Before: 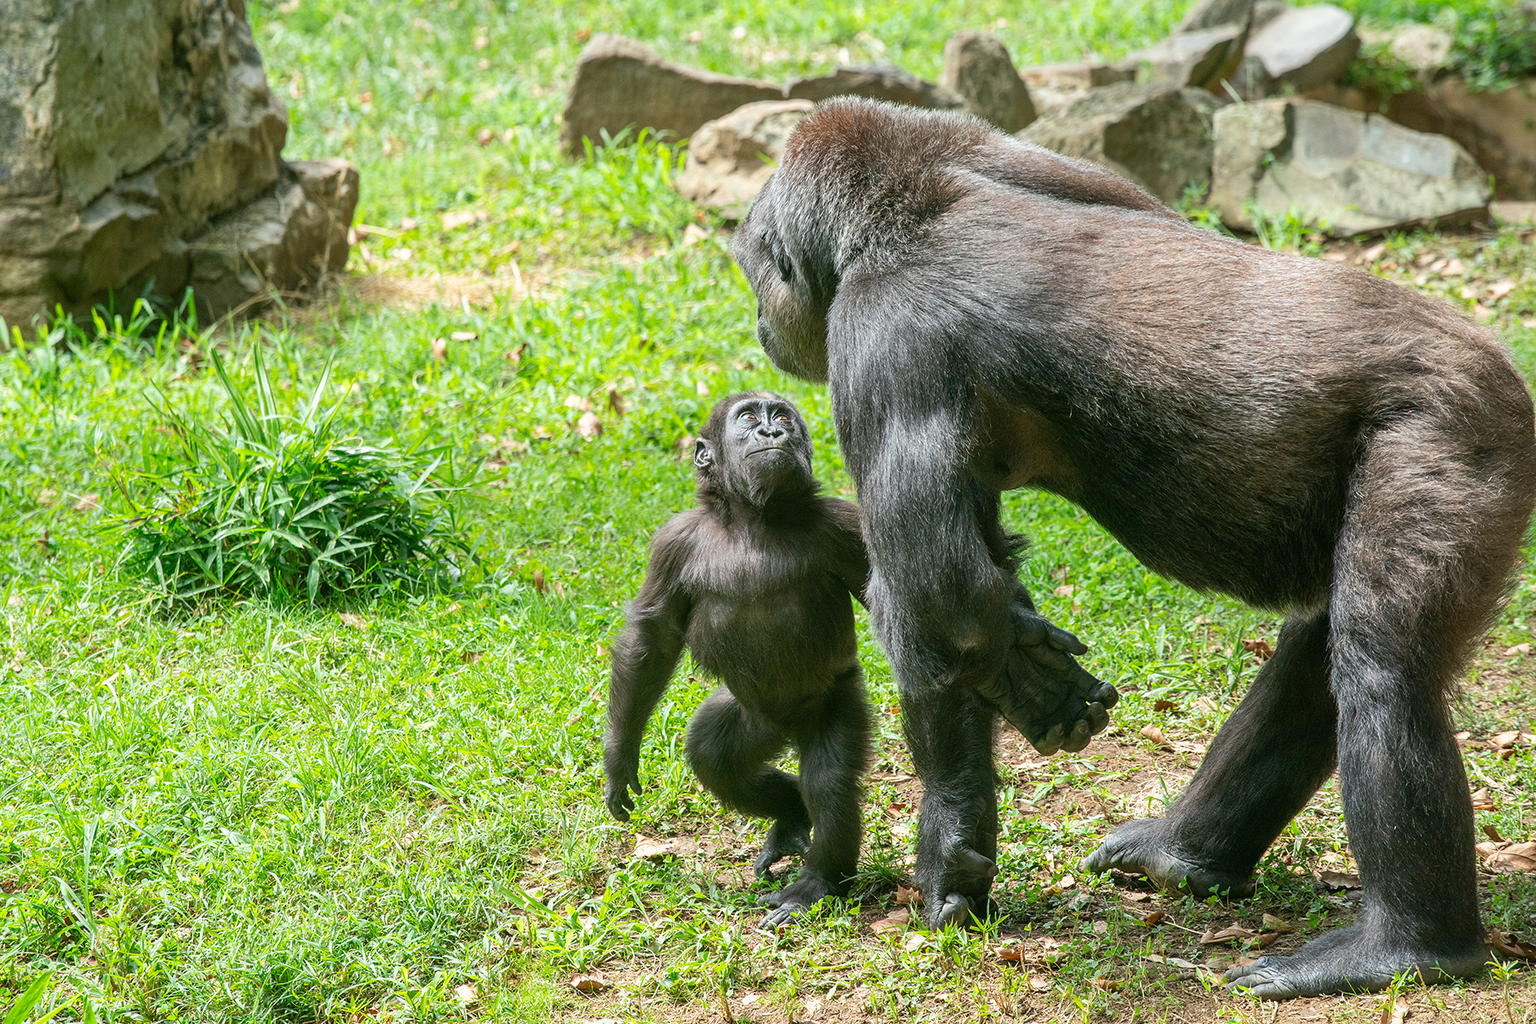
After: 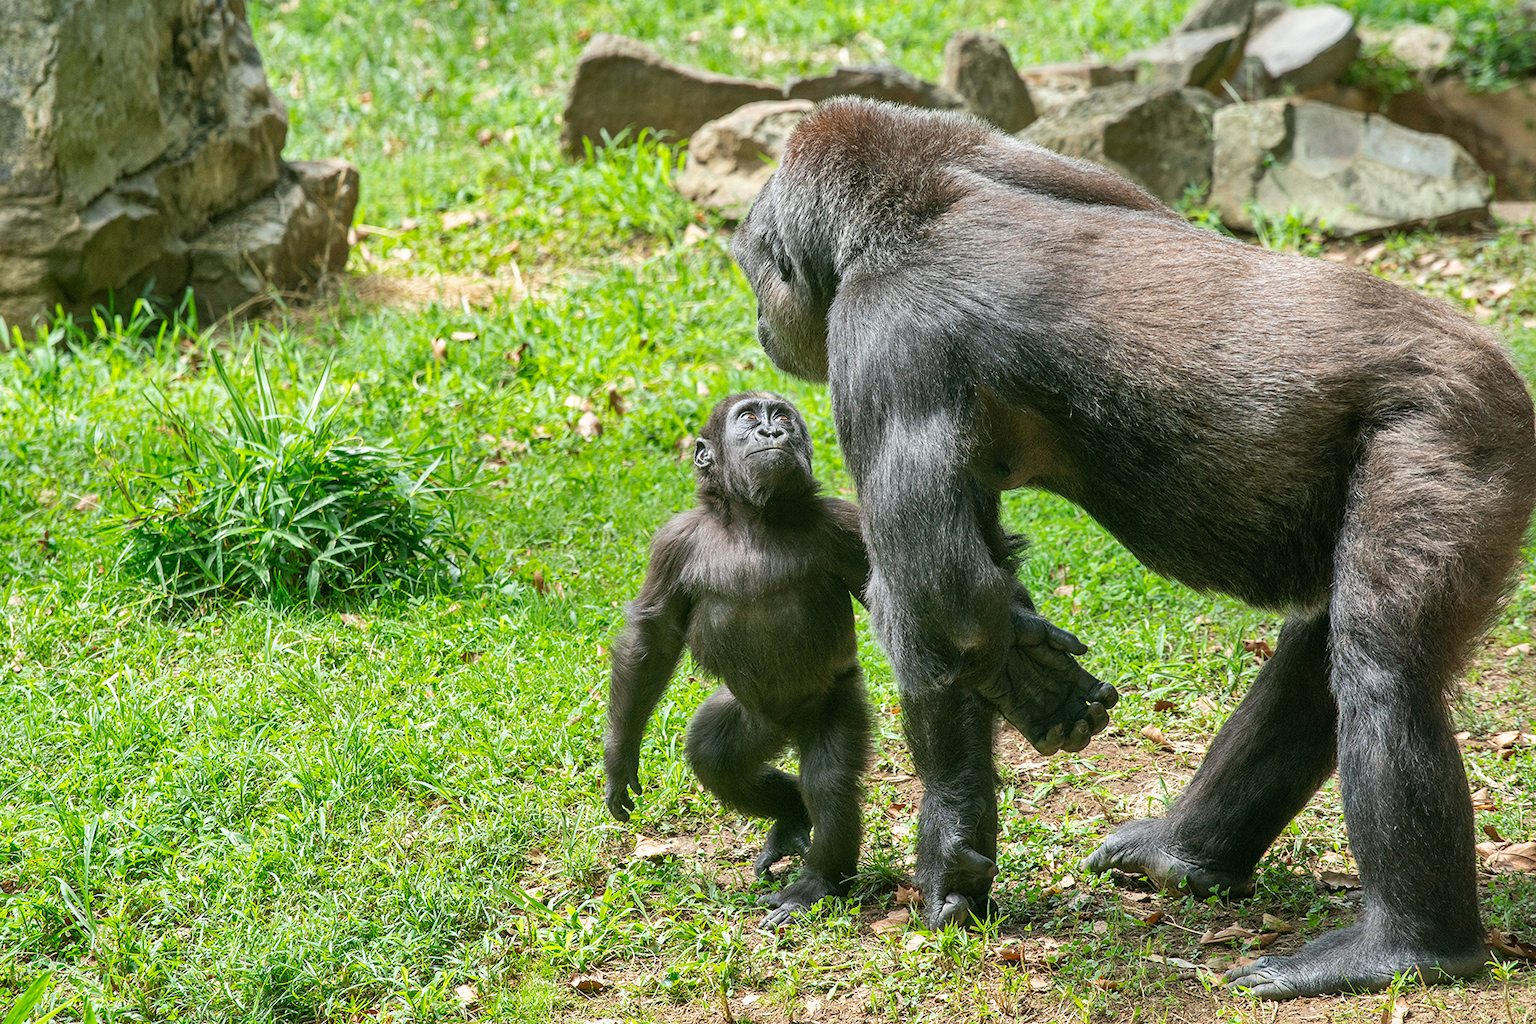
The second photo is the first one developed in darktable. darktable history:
exposure: exposure 0 EV, compensate highlight preservation false
shadows and highlights: soften with gaussian
